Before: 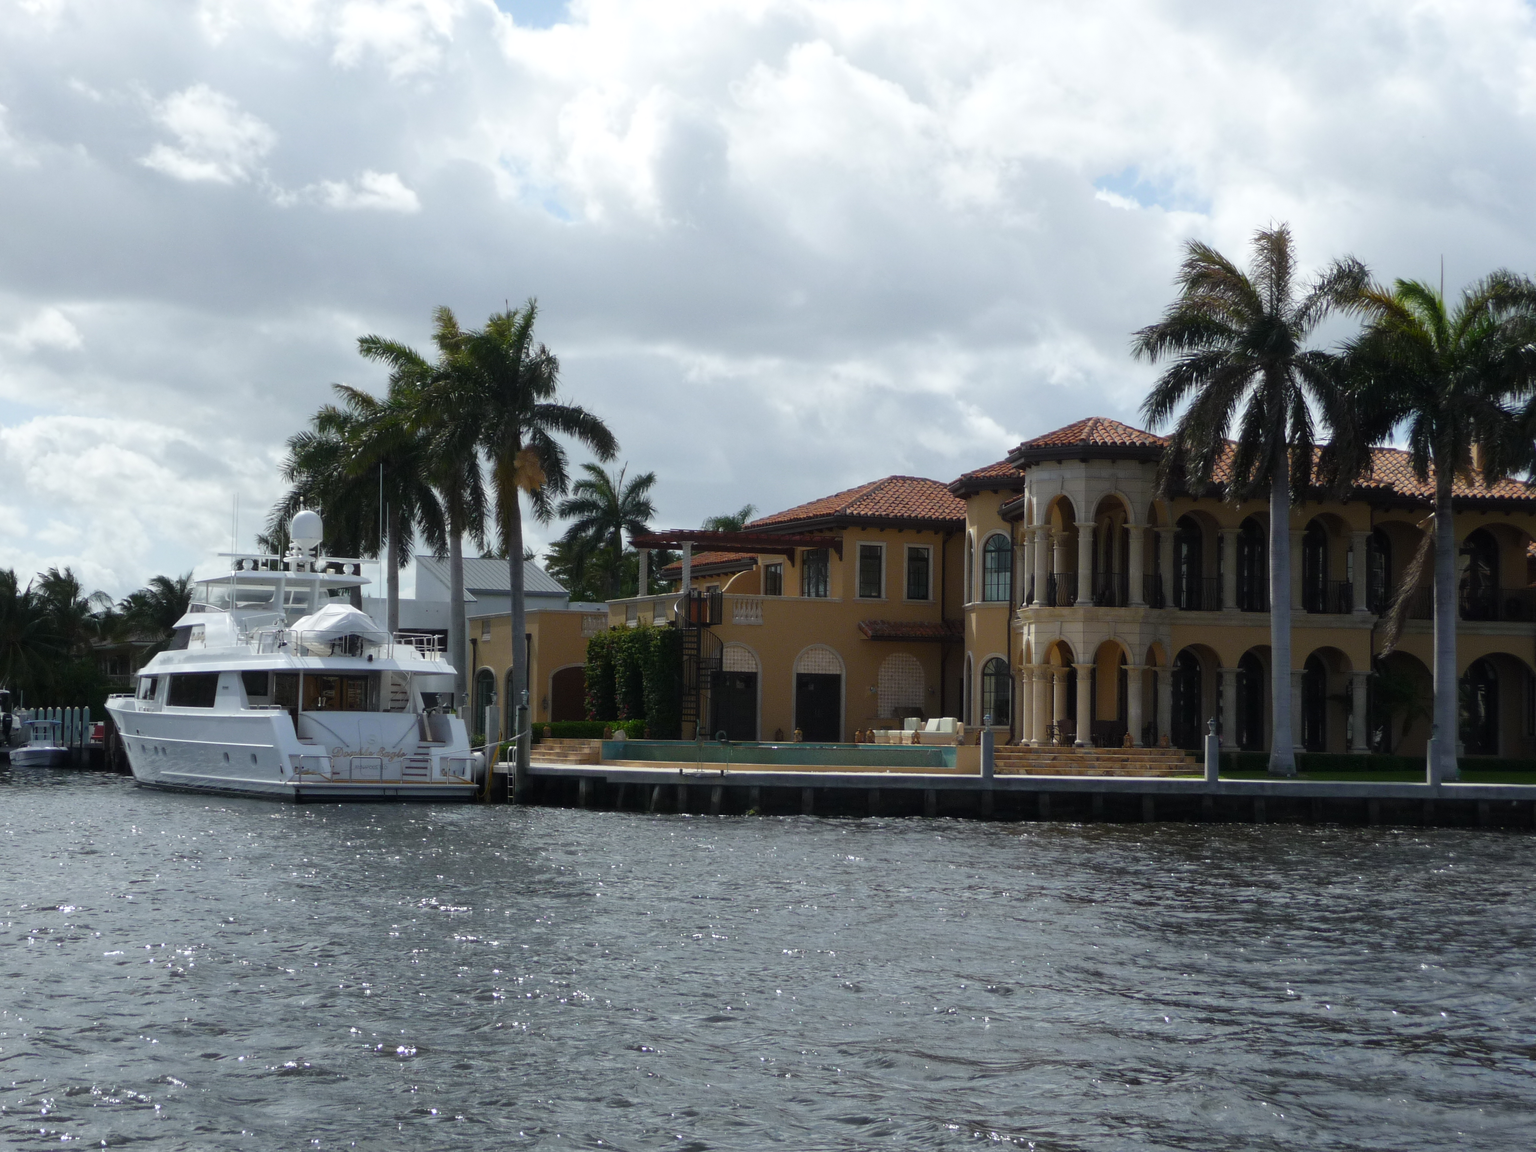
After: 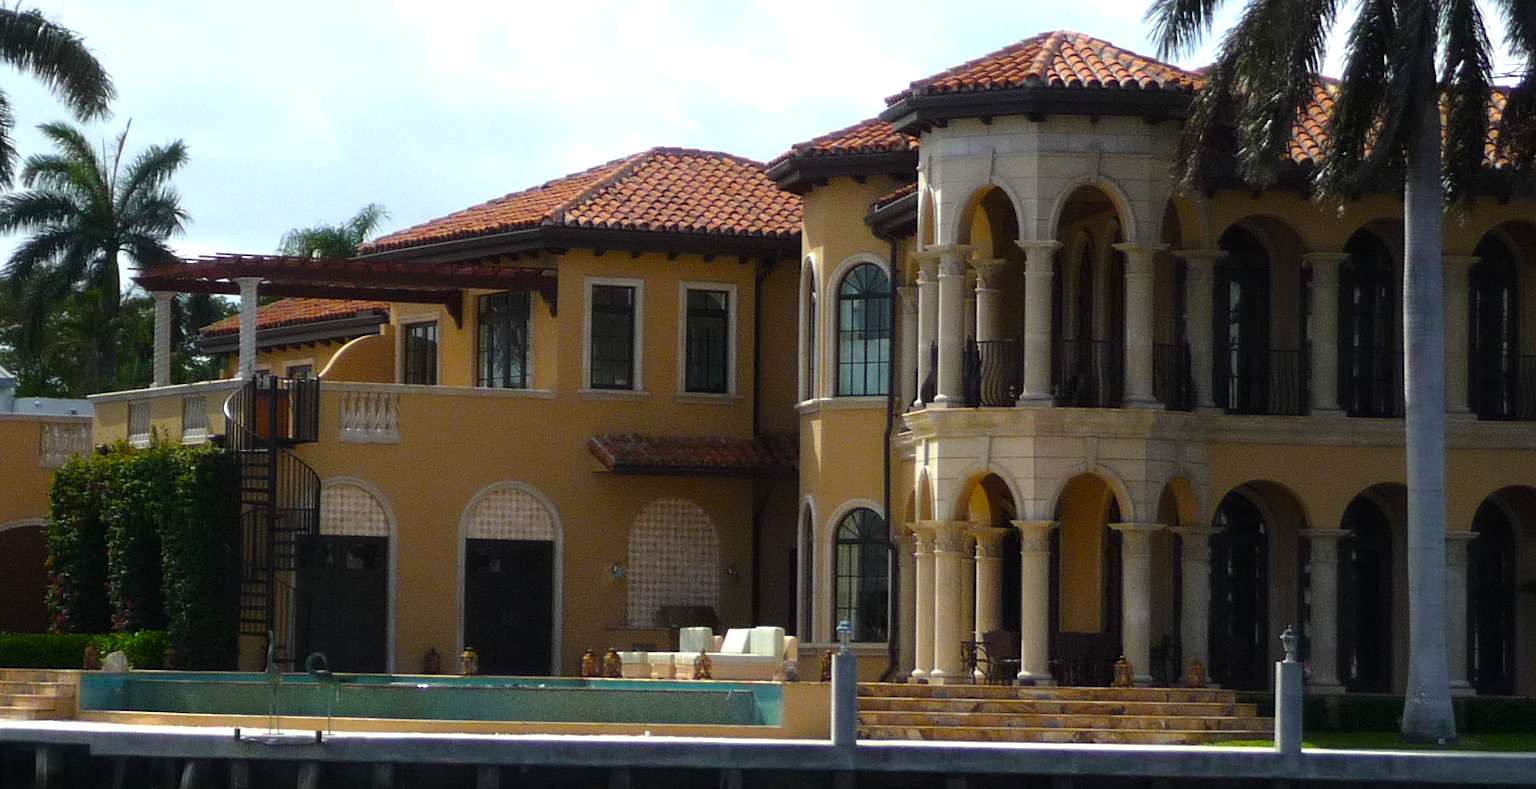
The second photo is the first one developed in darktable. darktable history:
crop: left 36.558%, top 34.857%, right 12.951%, bottom 30.552%
tone equalizer: -8 EV -0.4 EV, -7 EV -0.396 EV, -6 EV -0.296 EV, -5 EV -0.214 EV, -3 EV 0.24 EV, -2 EV 0.321 EV, -1 EV 0.384 EV, +0 EV 0.422 EV
color balance rgb: perceptual saturation grading › global saturation 19.734%, perceptual brilliance grading › global brilliance 12.597%, global vibrance 20%
